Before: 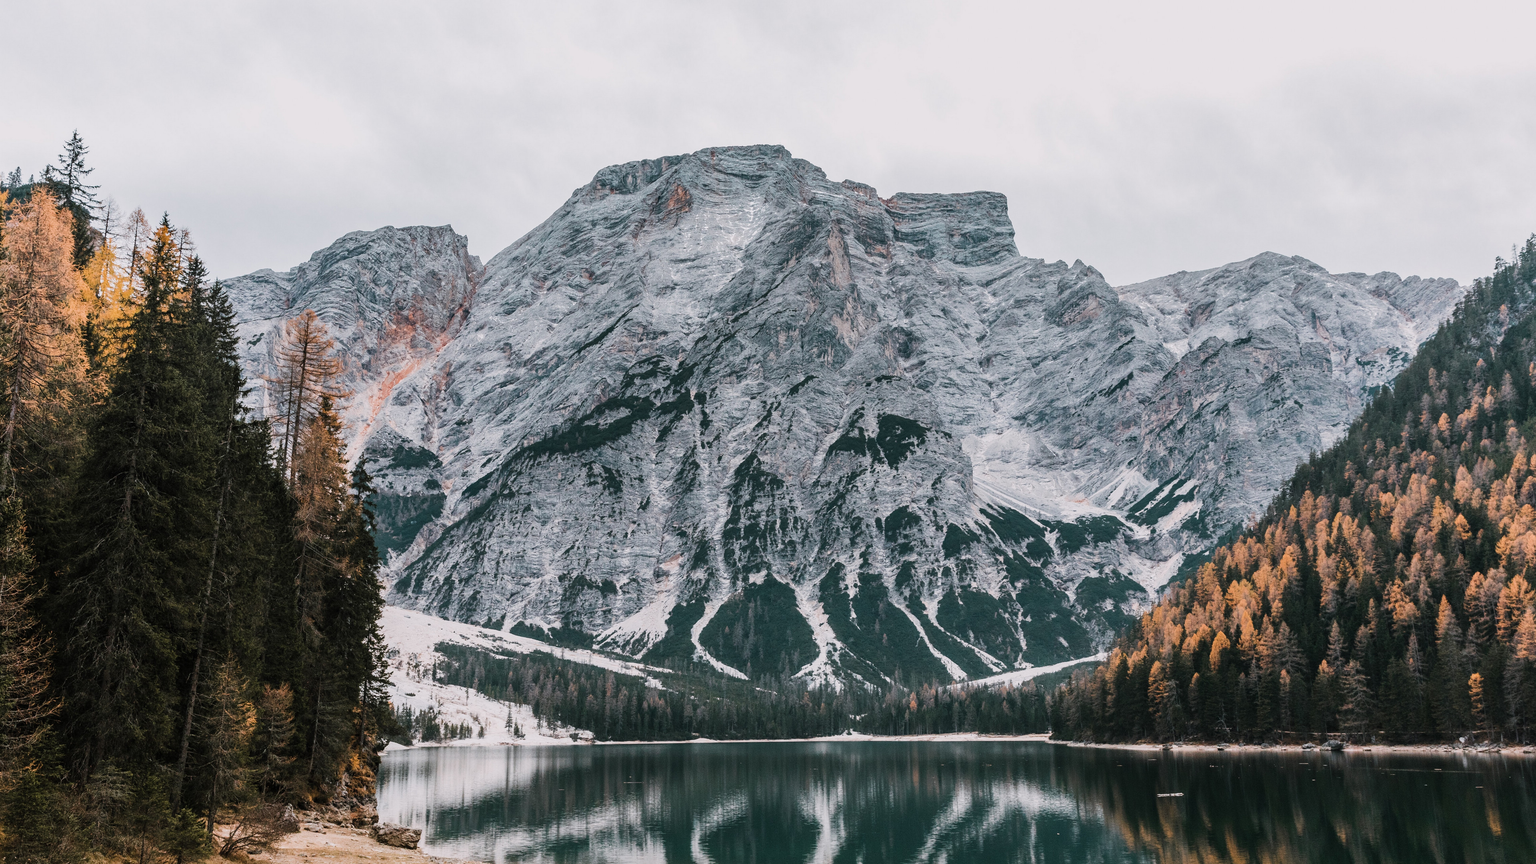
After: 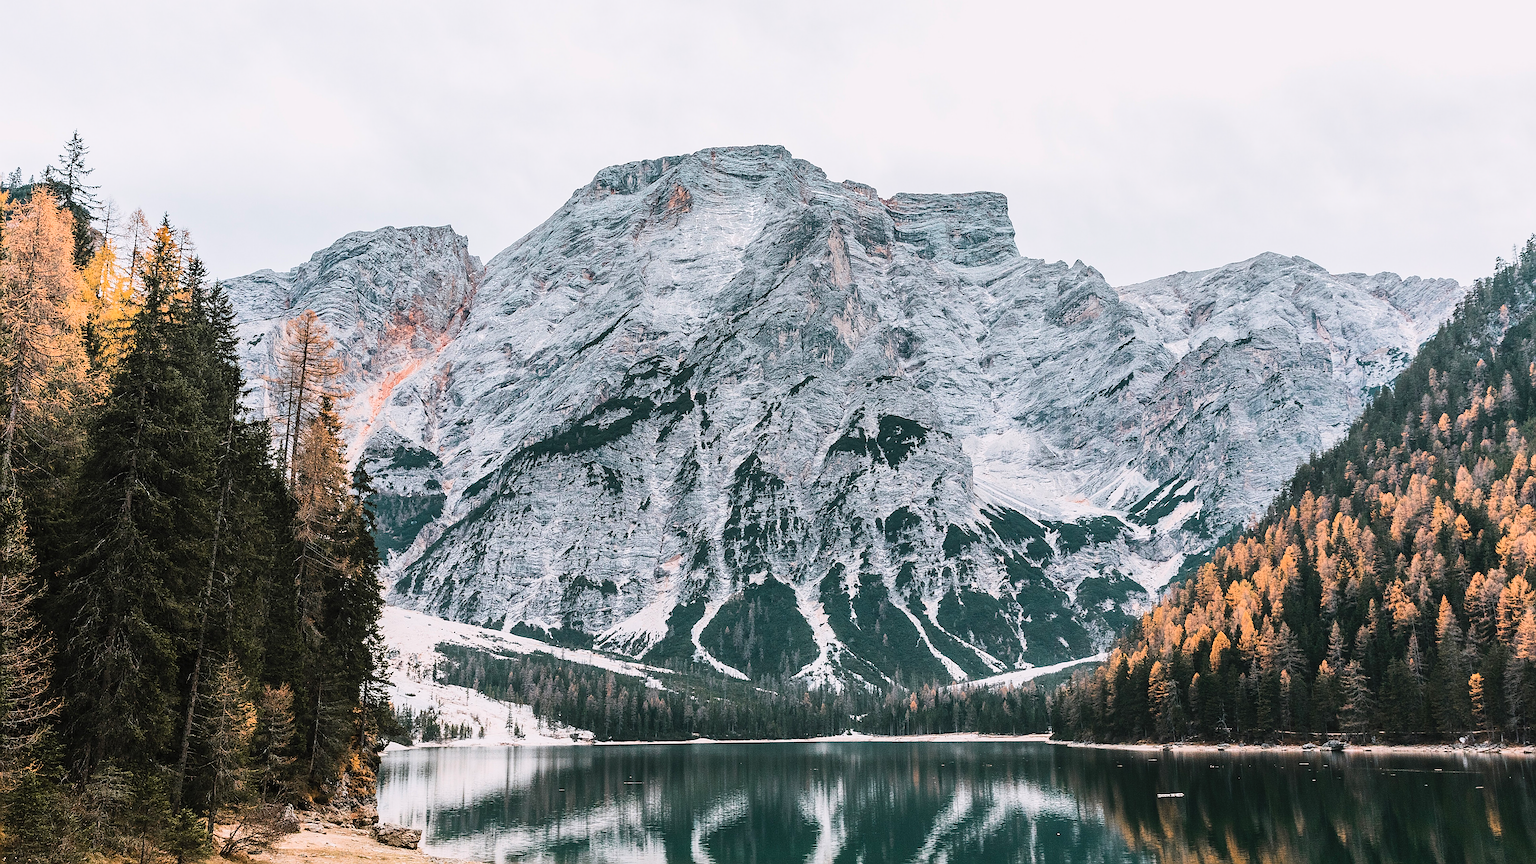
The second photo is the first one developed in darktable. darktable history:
contrast brightness saturation: contrast 0.205, brightness 0.167, saturation 0.223
sharpen: radius 1.421, amount 1.233, threshold 0.844
